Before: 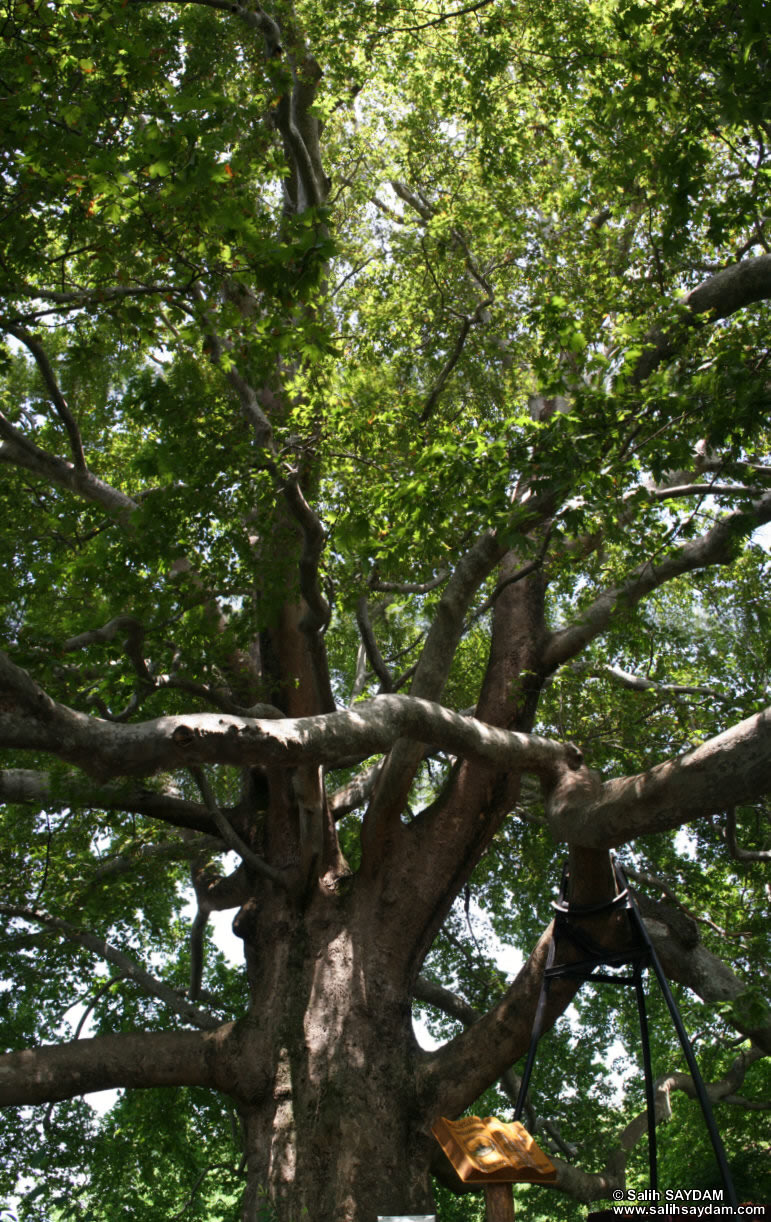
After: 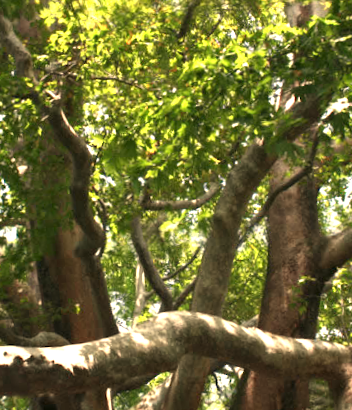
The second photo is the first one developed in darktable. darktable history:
exposure: black level correction 0, exposure 1.198 EV, compensate exposure bias true, compensate highlight preservation false
crop: left 31.751%, top 32.172%, right 27.8%, bottom 35.83%
rotate and perspective: rotation -4.86°, automatic cropping off
white balance: red 1.123, blue 0.83
shadows and highlights: shadows 35, highlights -35, soften with gaussian
